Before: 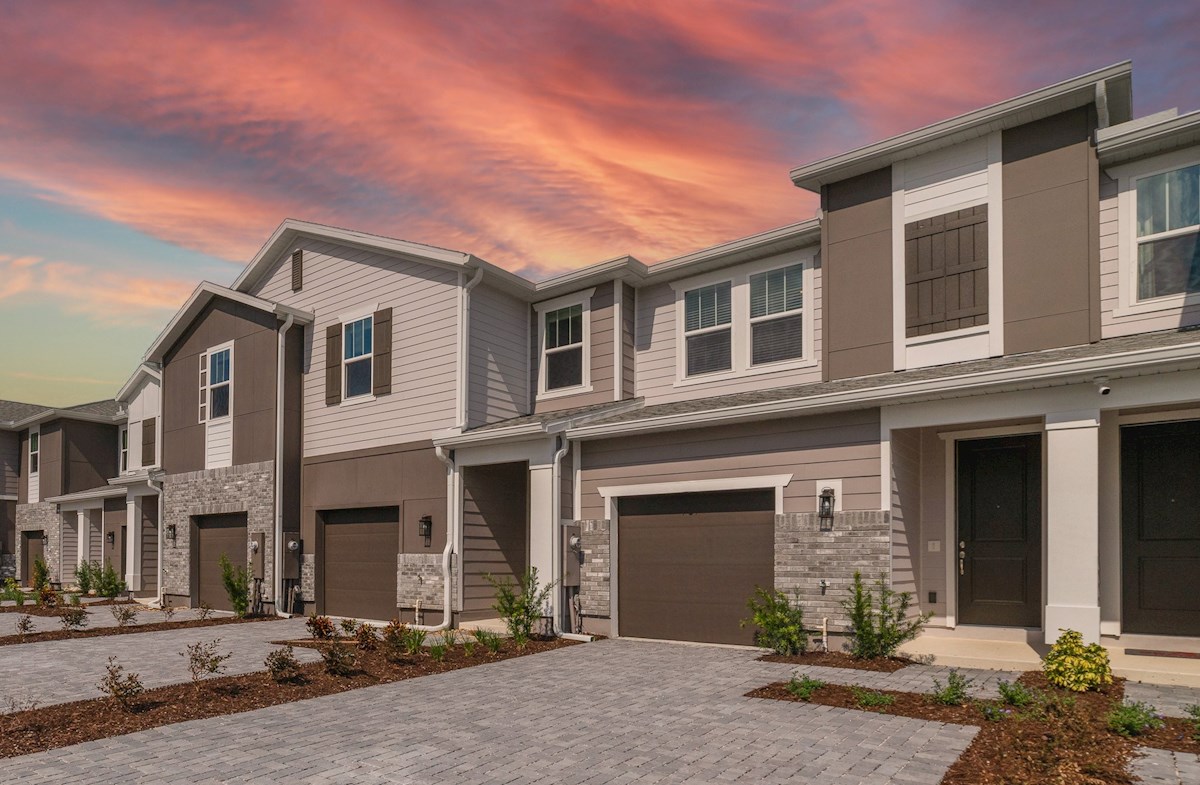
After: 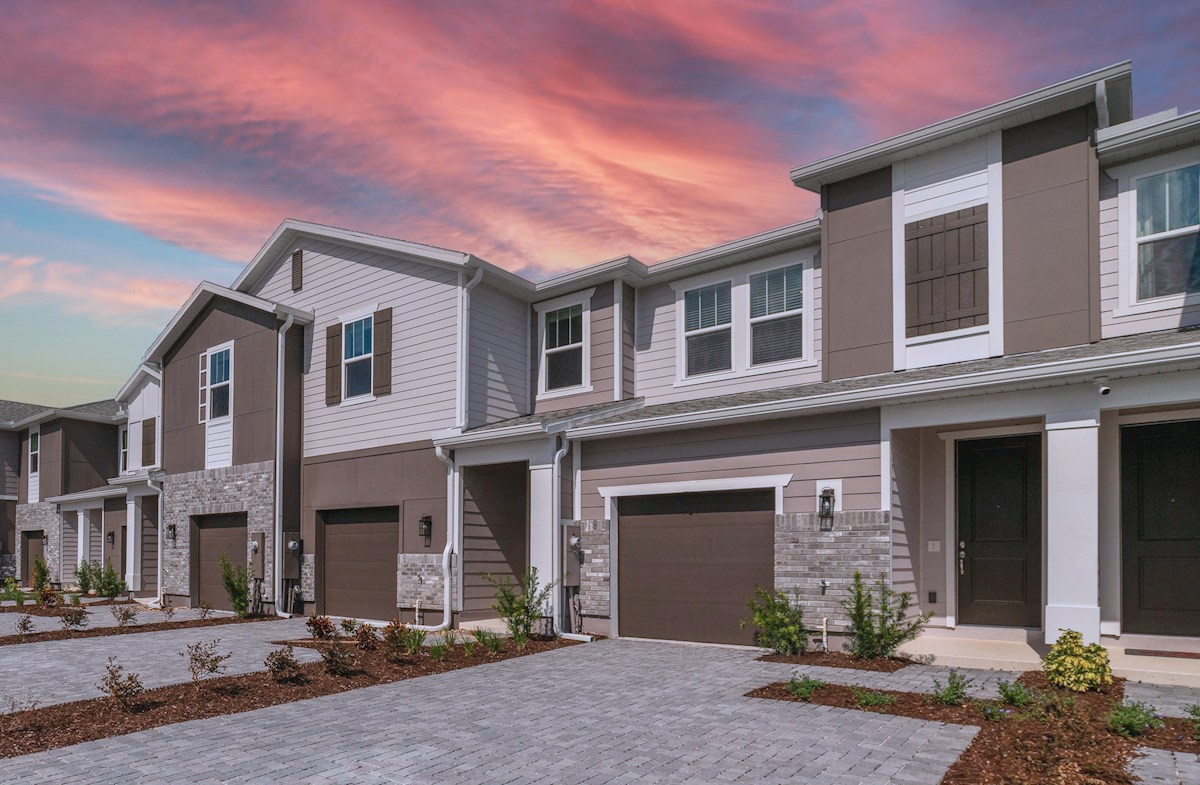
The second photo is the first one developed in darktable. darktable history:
color correction: highlights a* -2.11, highlights b* -18.17
exposure: black level correction -0.001, exposure 0.08 EV, compensate highlight preservation false
